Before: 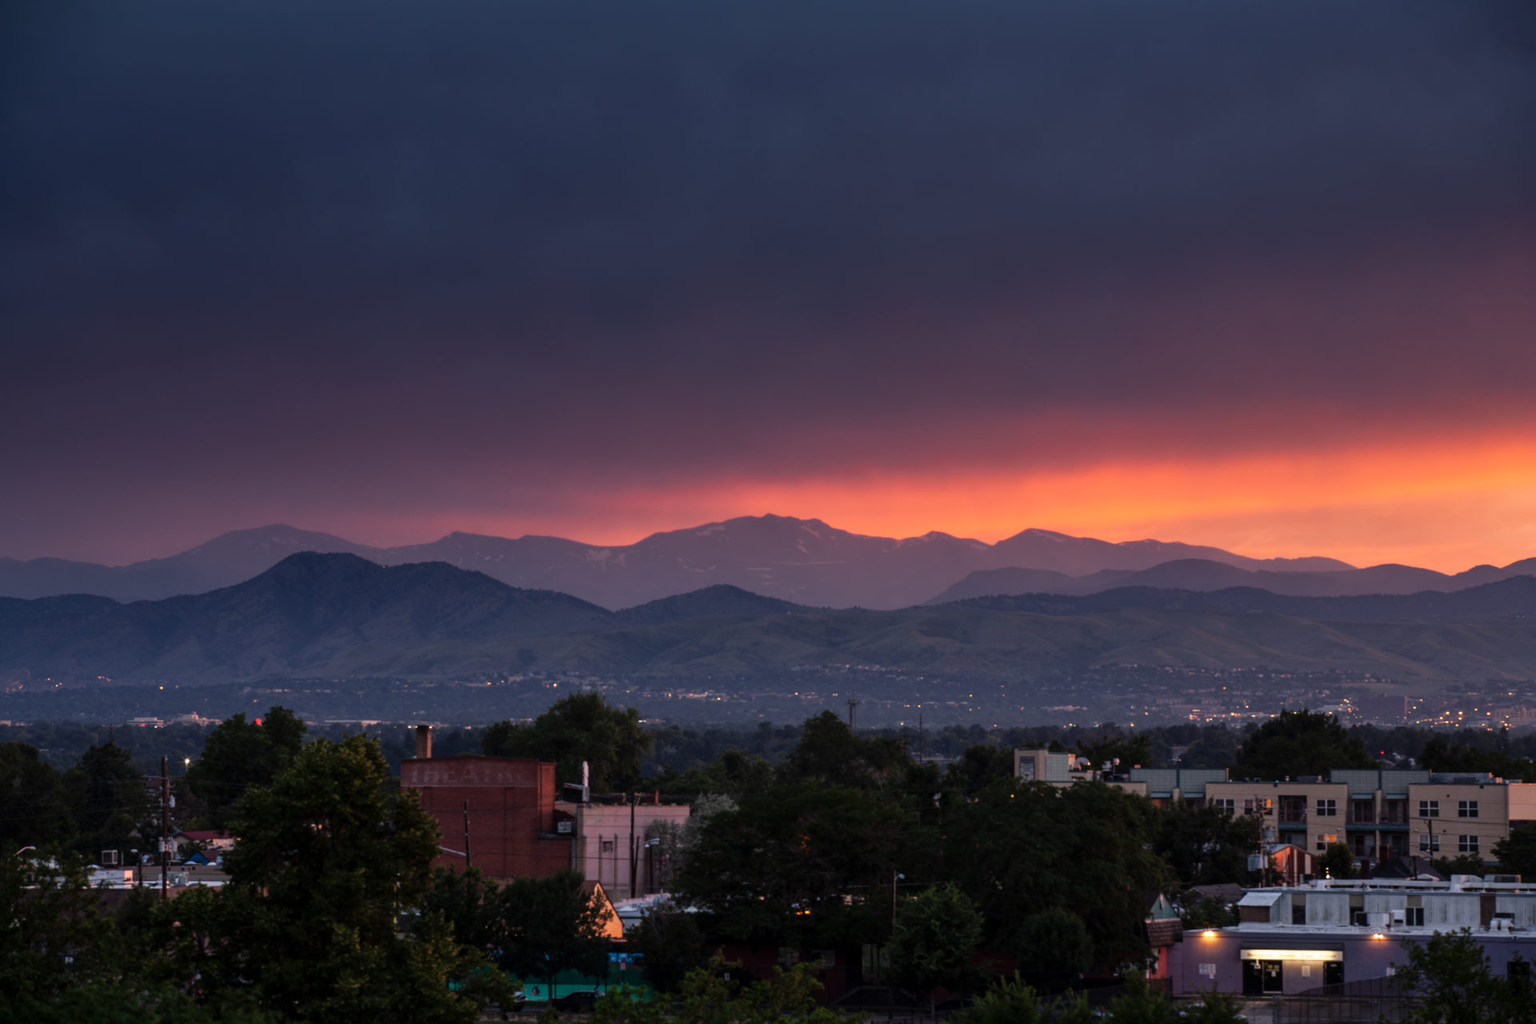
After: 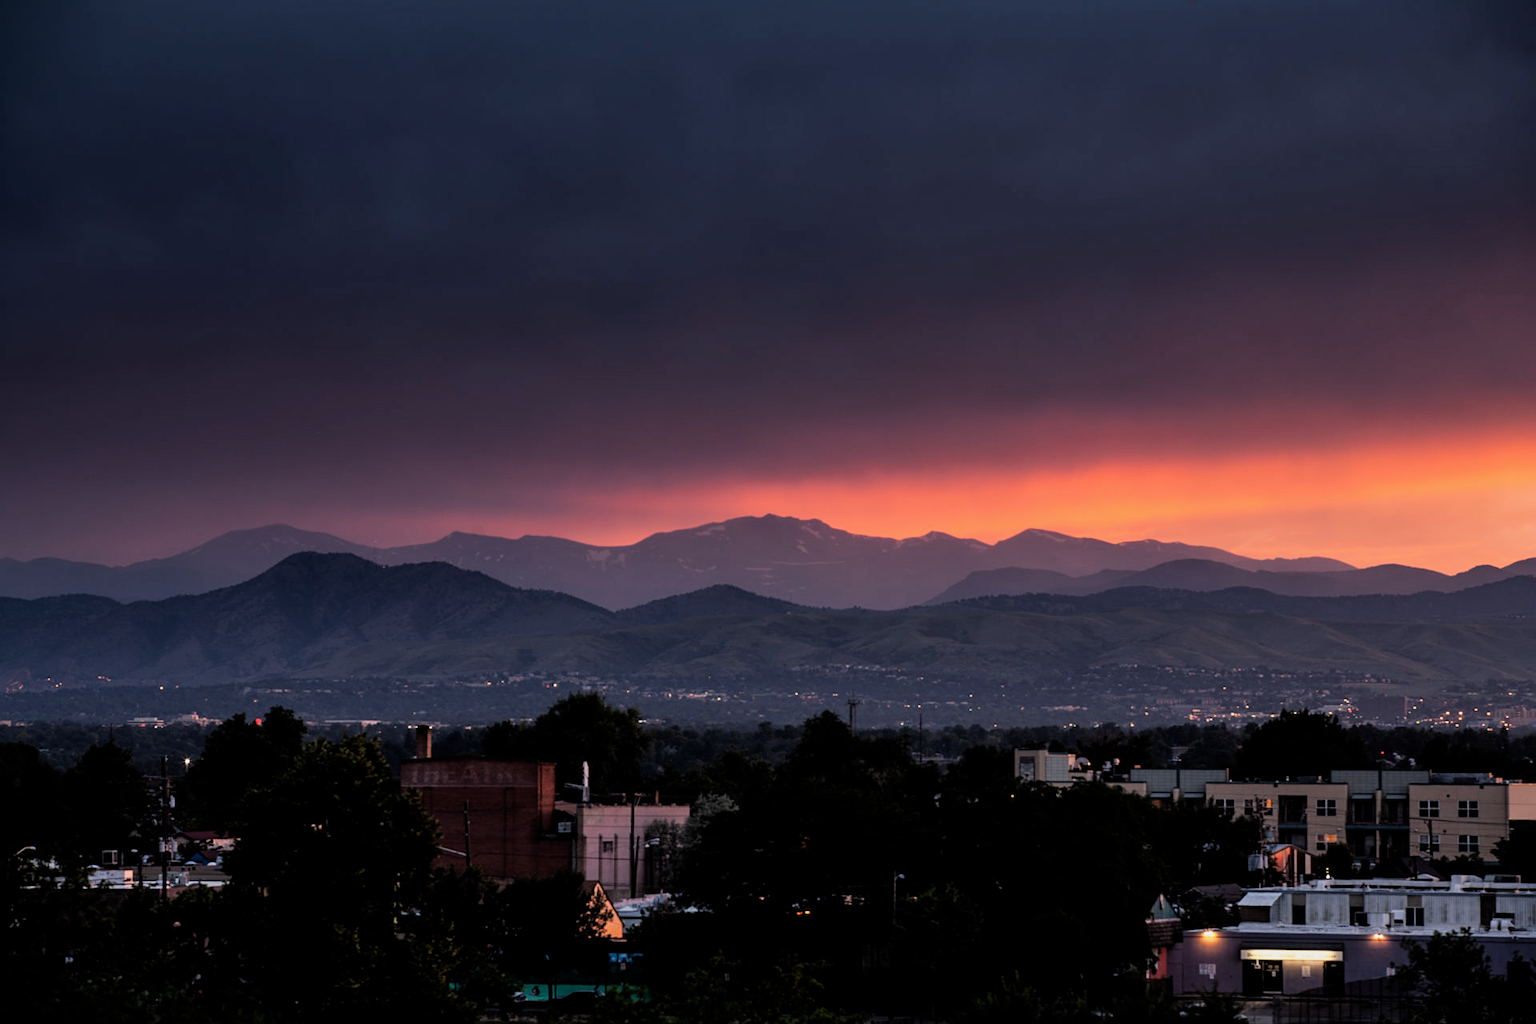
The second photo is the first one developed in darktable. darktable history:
filmic rgb: middle gray luminance 12.84%, black relative exposure -10.09 EV, white relative exposure 3.47 EV, target black luminance 0%, hardness 5.78, latitude 44.83%, contrast 1.219, highlights saturation mix 5.75%, shadows ↔ highlights balance 27.12%, contrast in shadows safe
sharpen: amount 0.207
